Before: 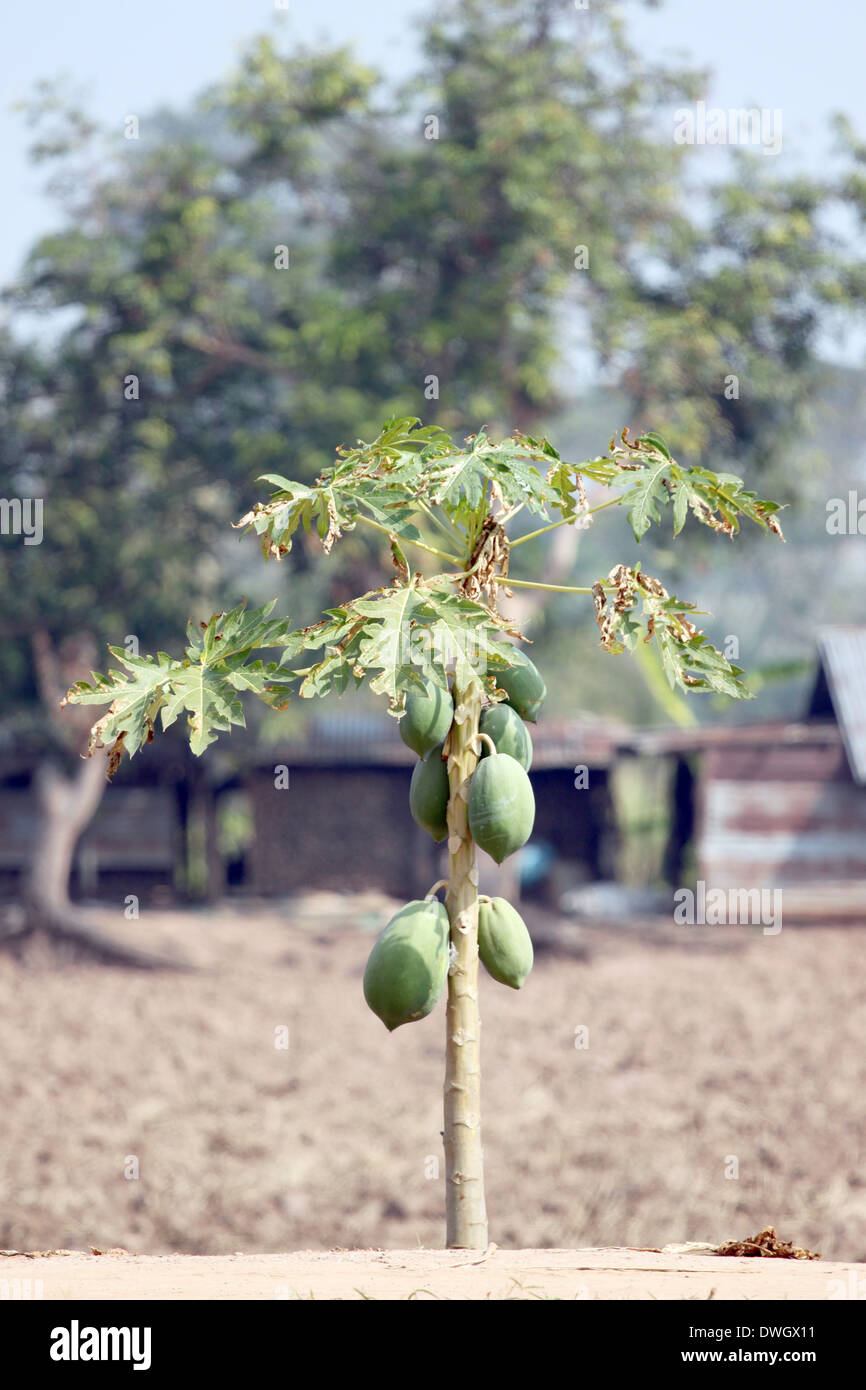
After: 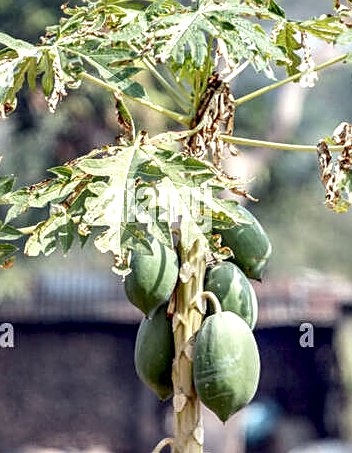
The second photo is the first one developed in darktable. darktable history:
crop: left 31.784%, top 31.81%, right 27.487%, bottom 35.547%
sharpen: on, module defaults
tone equalizer: edges refinement/feathering 500, mask exposure compensation -1.57 EV, preserve details no
local contrast: highlights 16%, detail 186%
